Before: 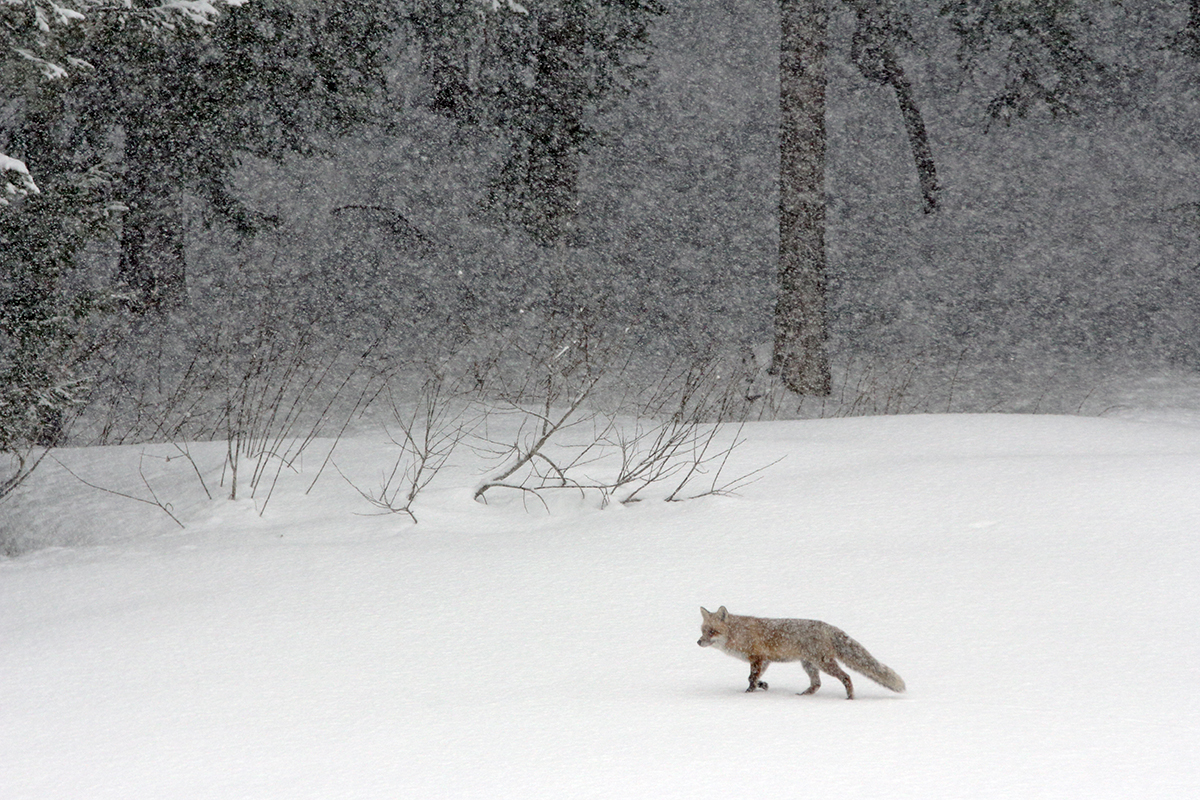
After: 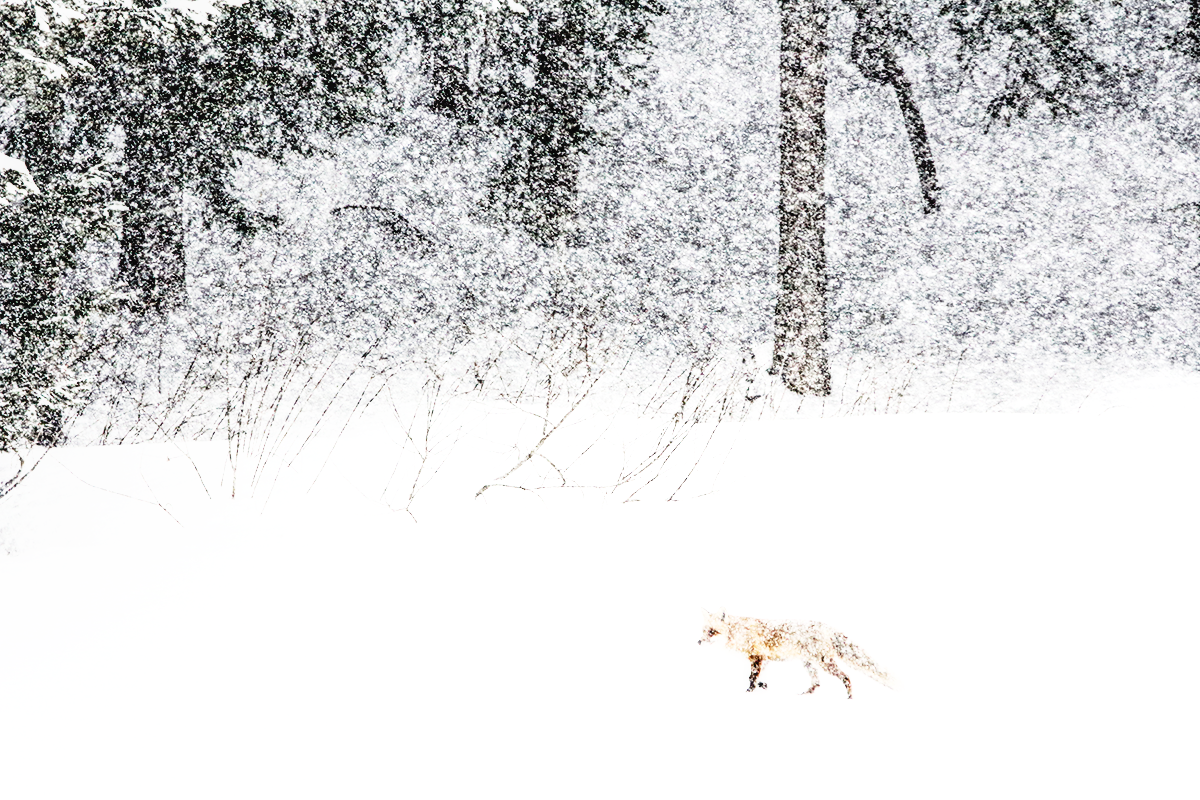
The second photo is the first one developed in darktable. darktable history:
local contrast: on, module defaults
rgb curve: curves: ch0 [(0, 0) (0.21, 0.15) (0.24, 0.21) (0.5, 0.75) (0.75, 0.96) (0.89, 0.99) (1, 1)]; ch1 [(0, 0.02) (0.21, 0.13) (0.25, 0.2) (0.5, 0.67) (0.75, 0.9) (0.89, 0.97) (1, 1)]; ch2 [(0, 0.02) (0.21, 0.13) (0.25, 0.2) (0.5, 0.67) (0.75, 0.9) (0.89, 0.97) (1, 1)], compensate middle gray true
base curve: curves: ch0 [(0, 0) (0.012, 0.01) (0.073, 0.168) (0.31, 0.711) (0.645, 0.957) (1, 1)], preserve colors none
